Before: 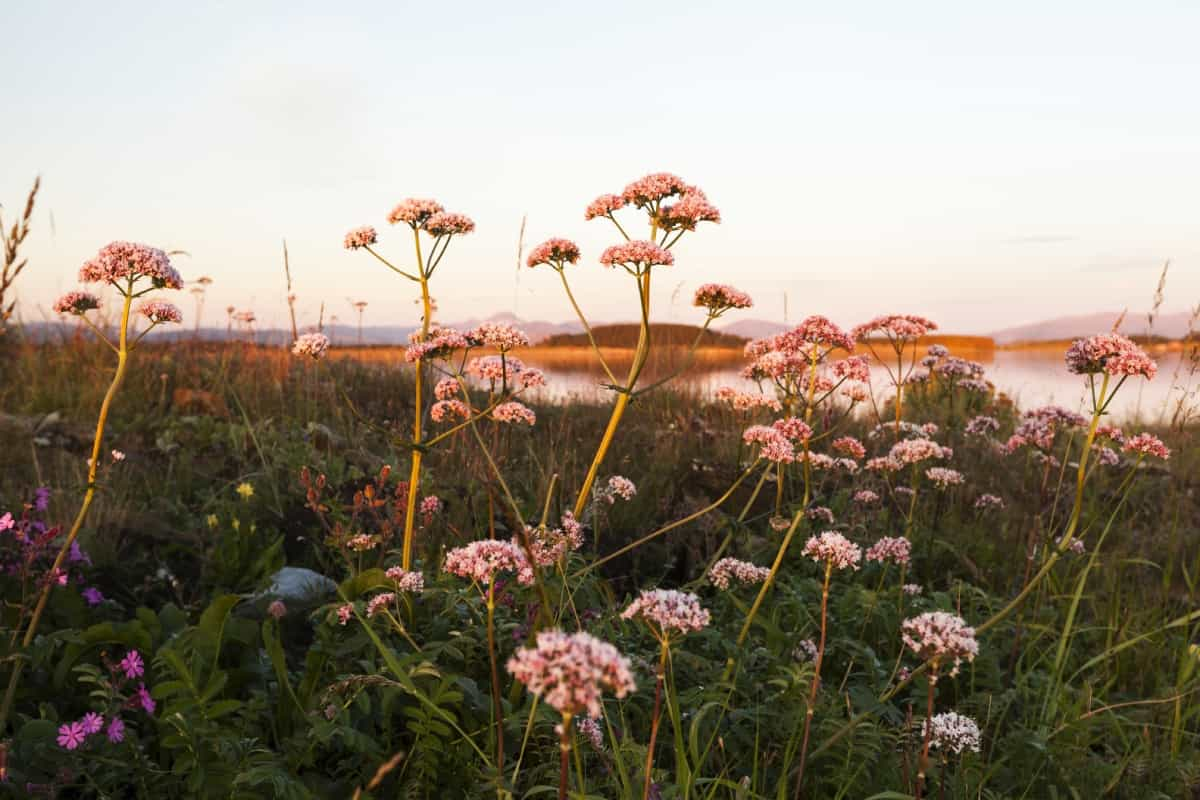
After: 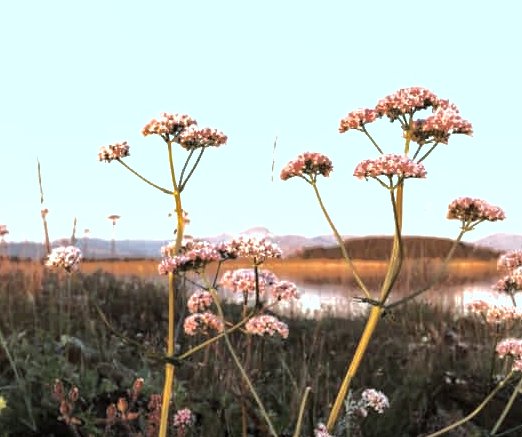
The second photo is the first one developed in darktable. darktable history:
crop: left 20.586%, top 10.902%, right 35.875%, bottom 34.459%
tone curve: curves: ch0 [(0, 0) (0.004, 0.002) (0.02, 0.013) (0.218, 0.218) (0.664, 0.718) (0.832, 0.873) (1, 1)], color space Lab, linked channels, preserve colors none
shadows and highlights: shadows 40.24, highlights -60.08
color correction: highlights a* -13.25, highlights b* -17.89, saturation 0.712
local contrast: highlights 106%, shadows 102%, detail 120%, midtone range 0.2
tone equalizer: -8 EV -0.752 EV, -7 EV -0.724 EV, -6 EV -0.567 EV, -5 EV -0.364 EV, -3 EV 0.366 EV, -2 EV 0.6 EV, -1 EV 0.688 EV, +0 EV 0.764 EV, edges refinement/feathering 500, mask exposure compensation -1.57 EV, preserve details no
